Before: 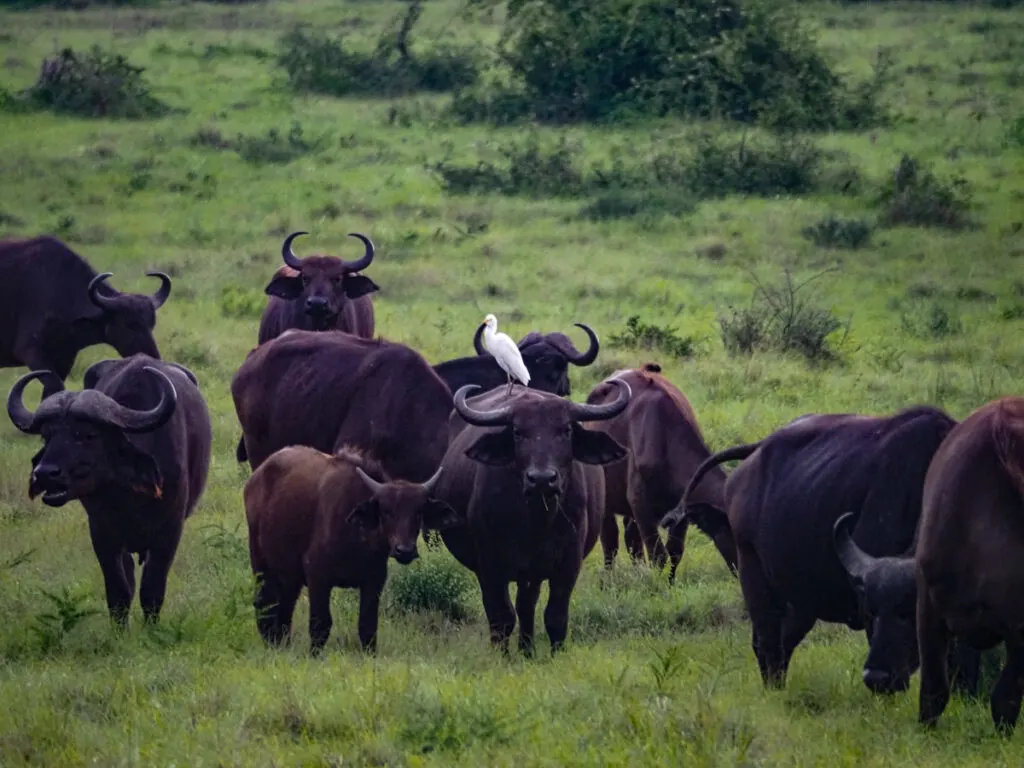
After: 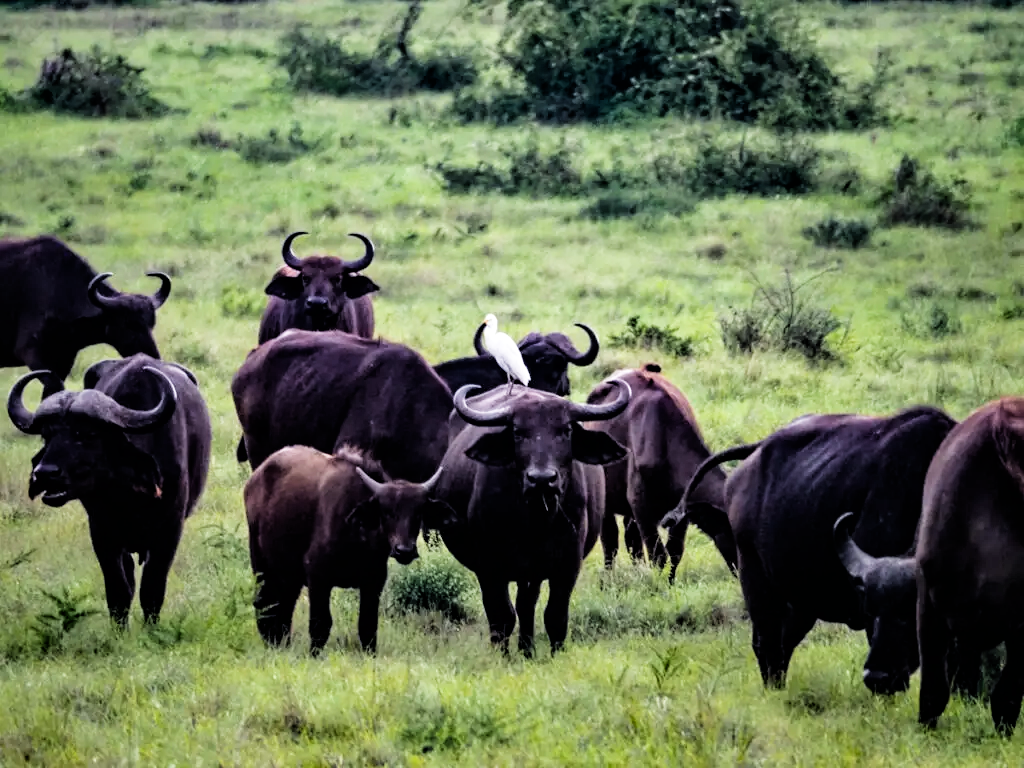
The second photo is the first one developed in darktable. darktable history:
contrast equalizer: y [[0.531, 0.548, 0.559, 0.557, 0.544, 0.527], [0.5 ×6], [0.5 ×6], [0 ×6], [0 ×6]]
color correction: highlights a* -0.137, highlights b* 0.137
filmic rgb: black relative exposure -5 EV, white relative exposure 3.5 EV, hardness 3.19, contrast 1.2, highlights saturation mix -50%
exposure: black level correction 0, exposure 1.015 EV, compensate exposure bias true, compensate highlight preservation false
